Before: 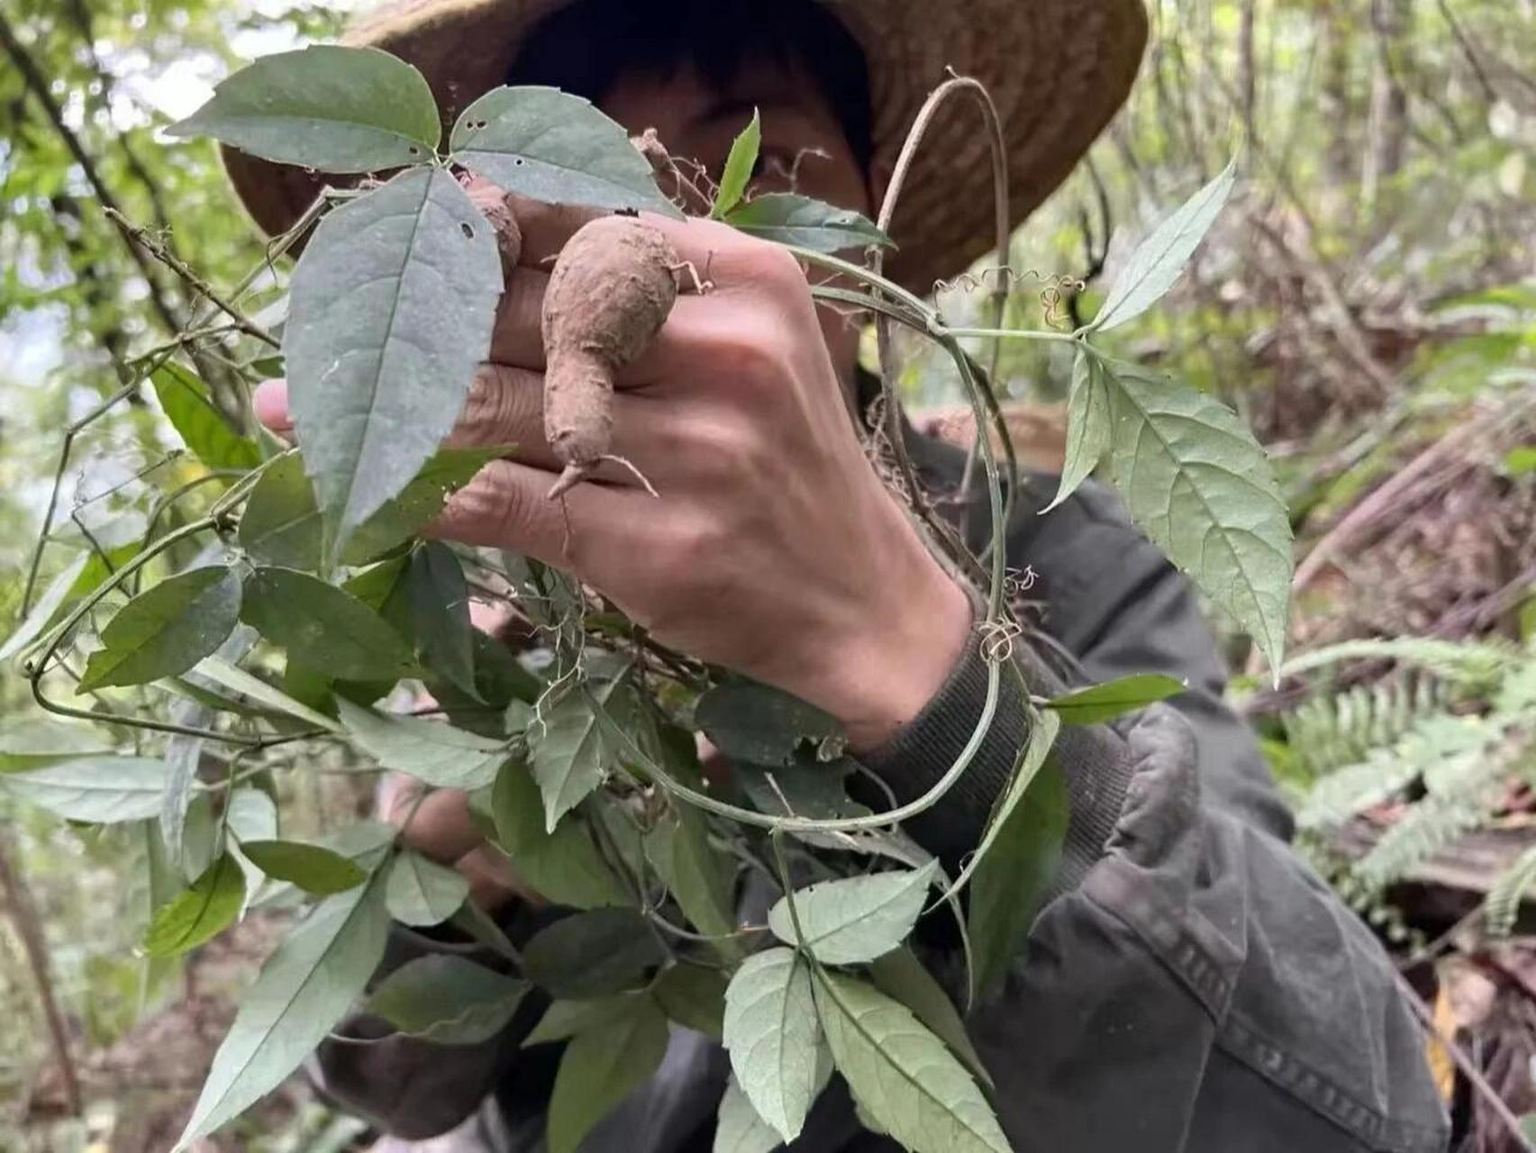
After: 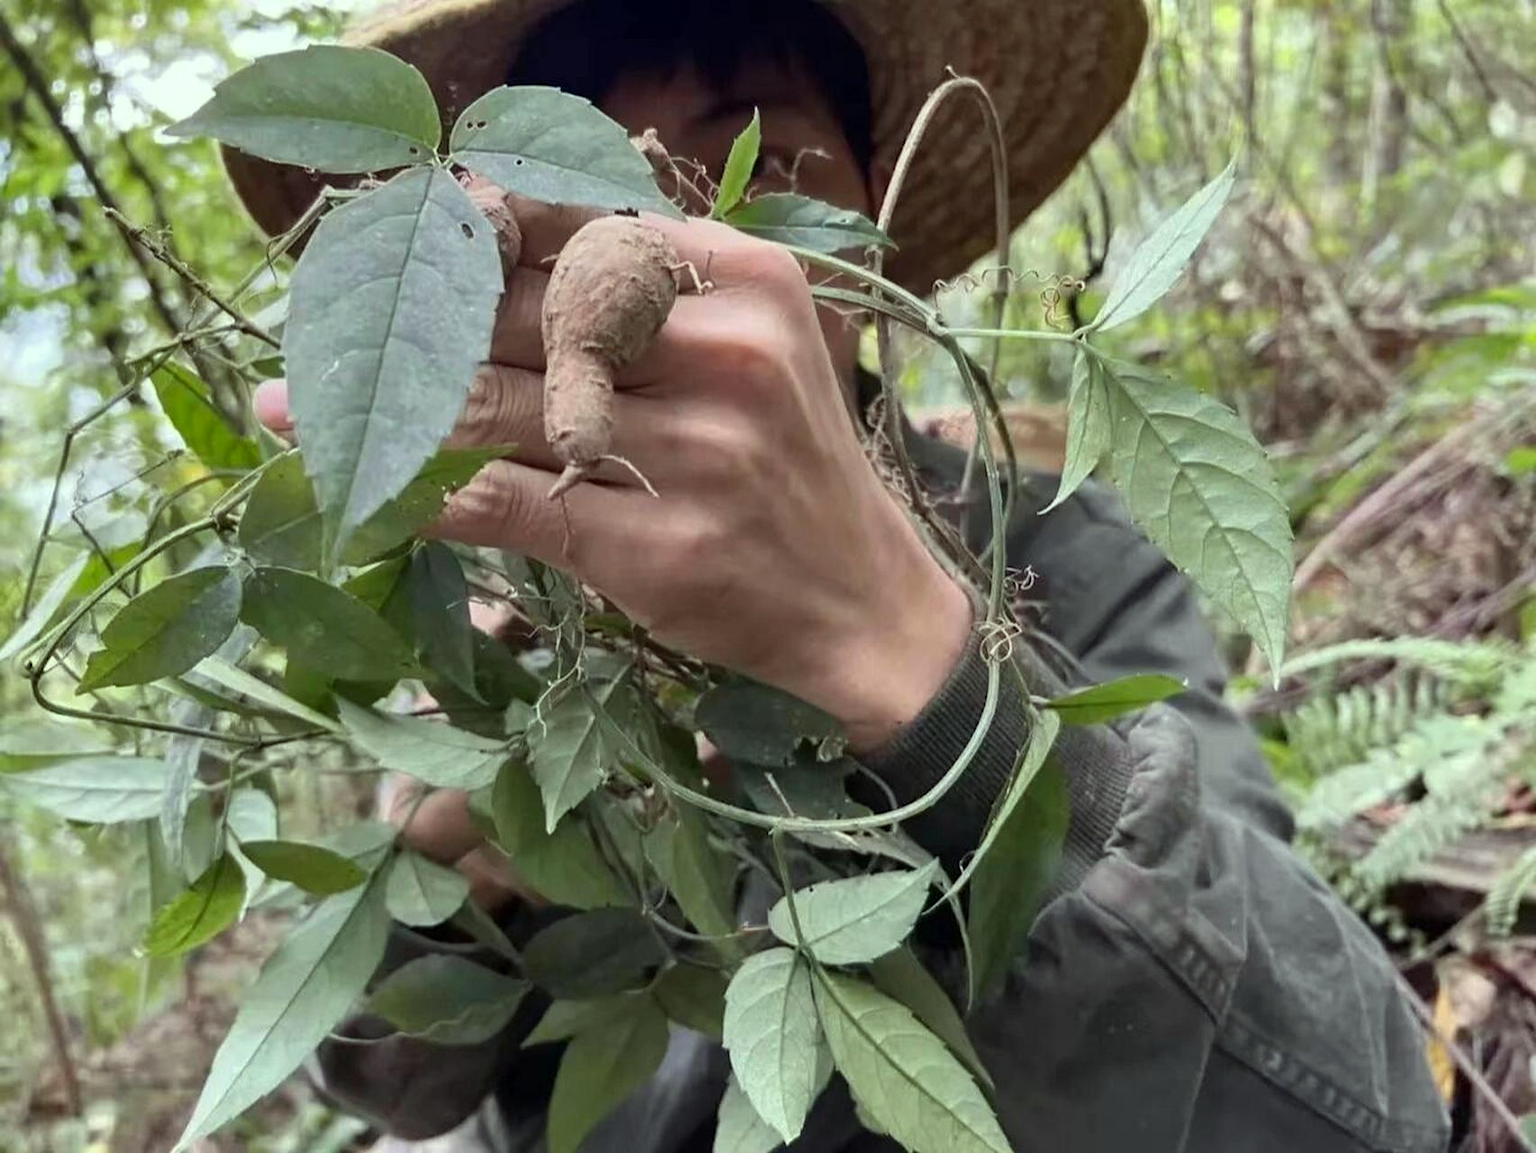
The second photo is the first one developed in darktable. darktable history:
color correction: highlights a* -7.92, highlights b* 3.47
